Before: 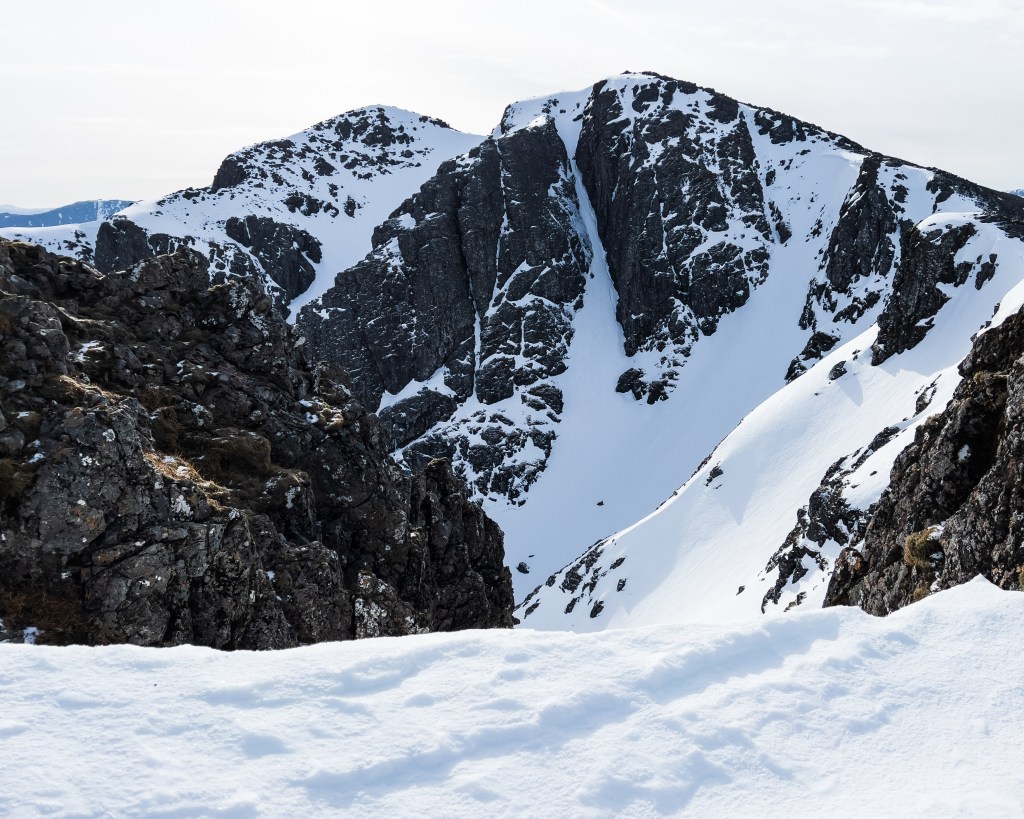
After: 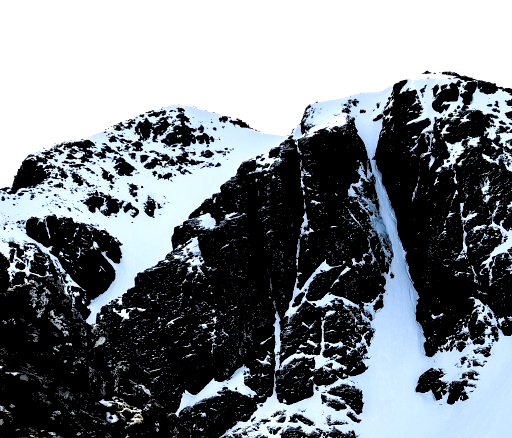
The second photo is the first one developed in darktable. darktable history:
tone equalizer: -8 EV -0.75 EV, -7 EV -0.7 EV, -6 EV -0.6 EV, -5 EV -0.4 EV, -3 EV 0.4 EV, -2 EV 0.6 EV, -1 EV 0.7 EV, +0 EV 0.75 EV, edges refinement/feathering 500, mask exposure compensation -1.57 EV, preserve details no
crop: left 19.556%, right 30.401%, bottom 46.458%
rgb levels: levels [[0.029, 0.461, 0.922], [0, 0.5, 1], [0, 0.5, 1]]
